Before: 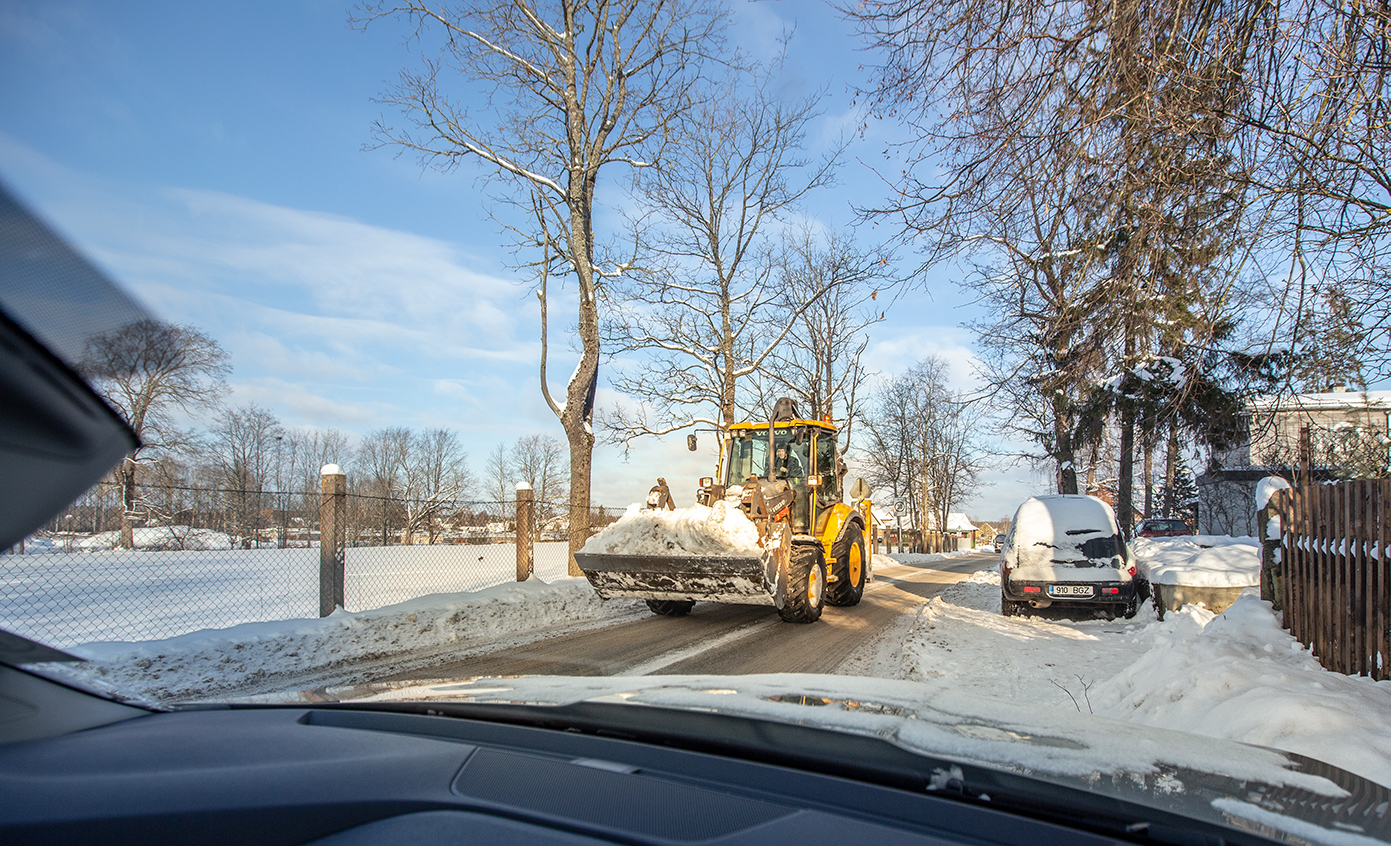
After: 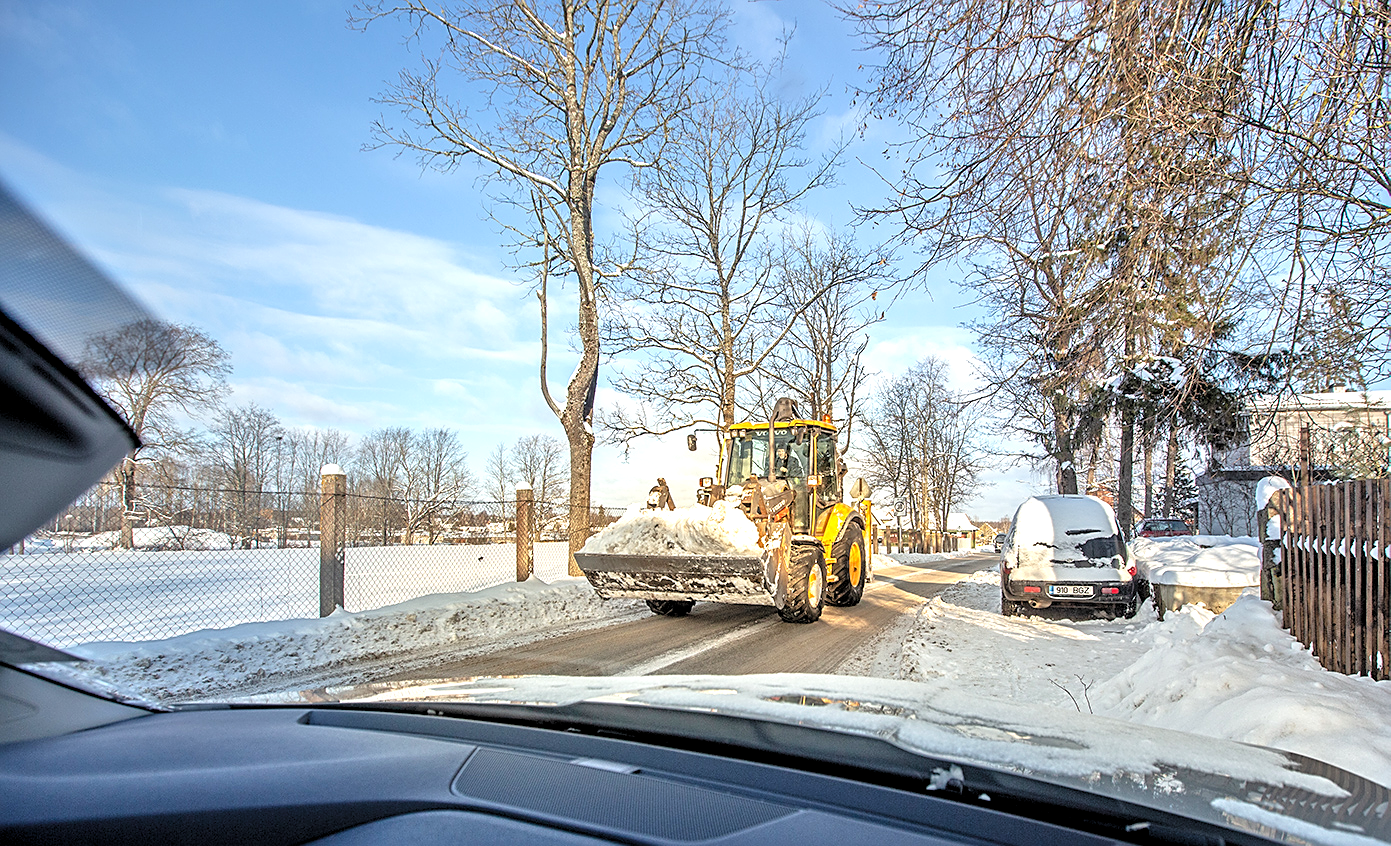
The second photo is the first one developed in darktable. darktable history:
levels: levels [0.055, 0.477, 0.9]
tone equalizer: -7 EV 0.15 EV, -6 EV 0.6 EV, -5 EV 1.15 EV, -4 EV 1.33 EV, -3 EV 1.15 EV, -2 EV 0.6 EV, -1 EV 0.15 EV, mask exposure compensation -0.5 EV
sharpen: on, module defaults
